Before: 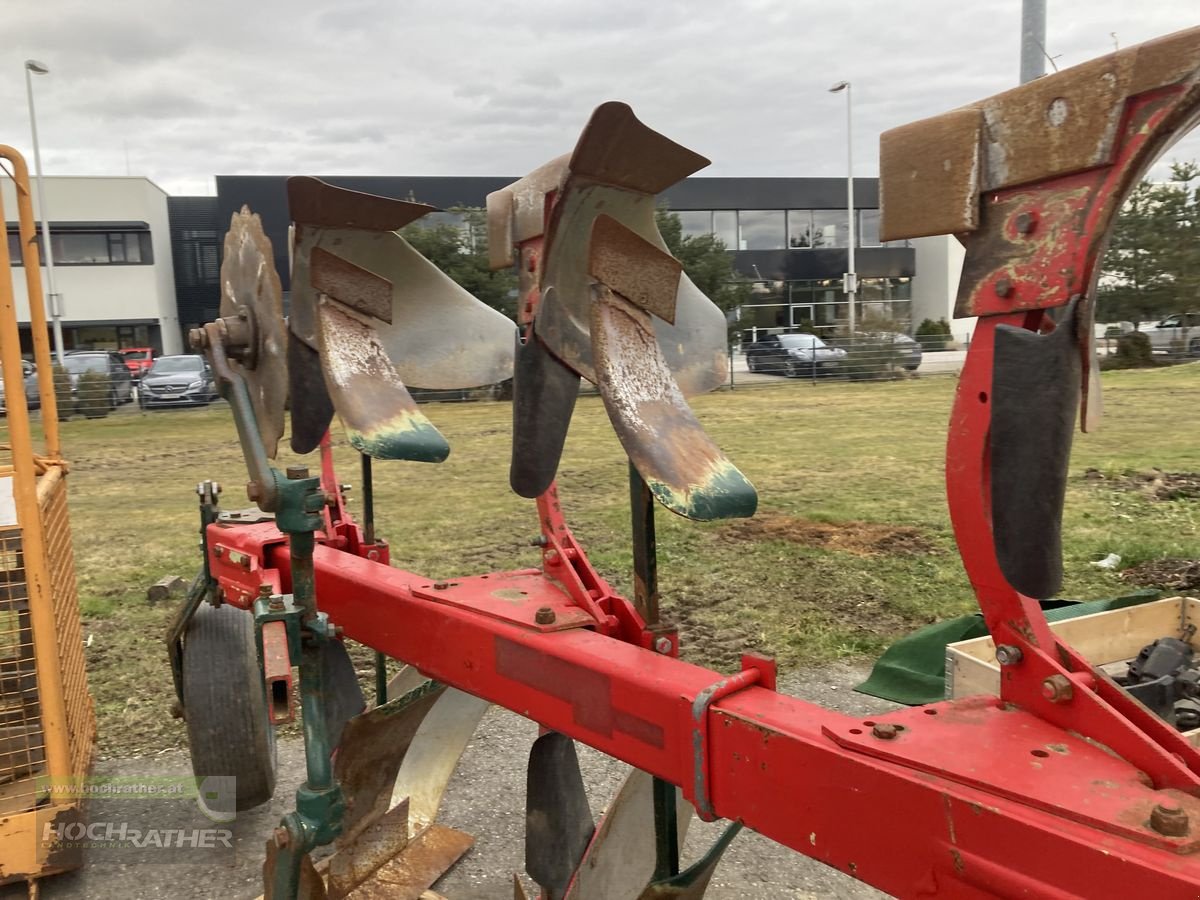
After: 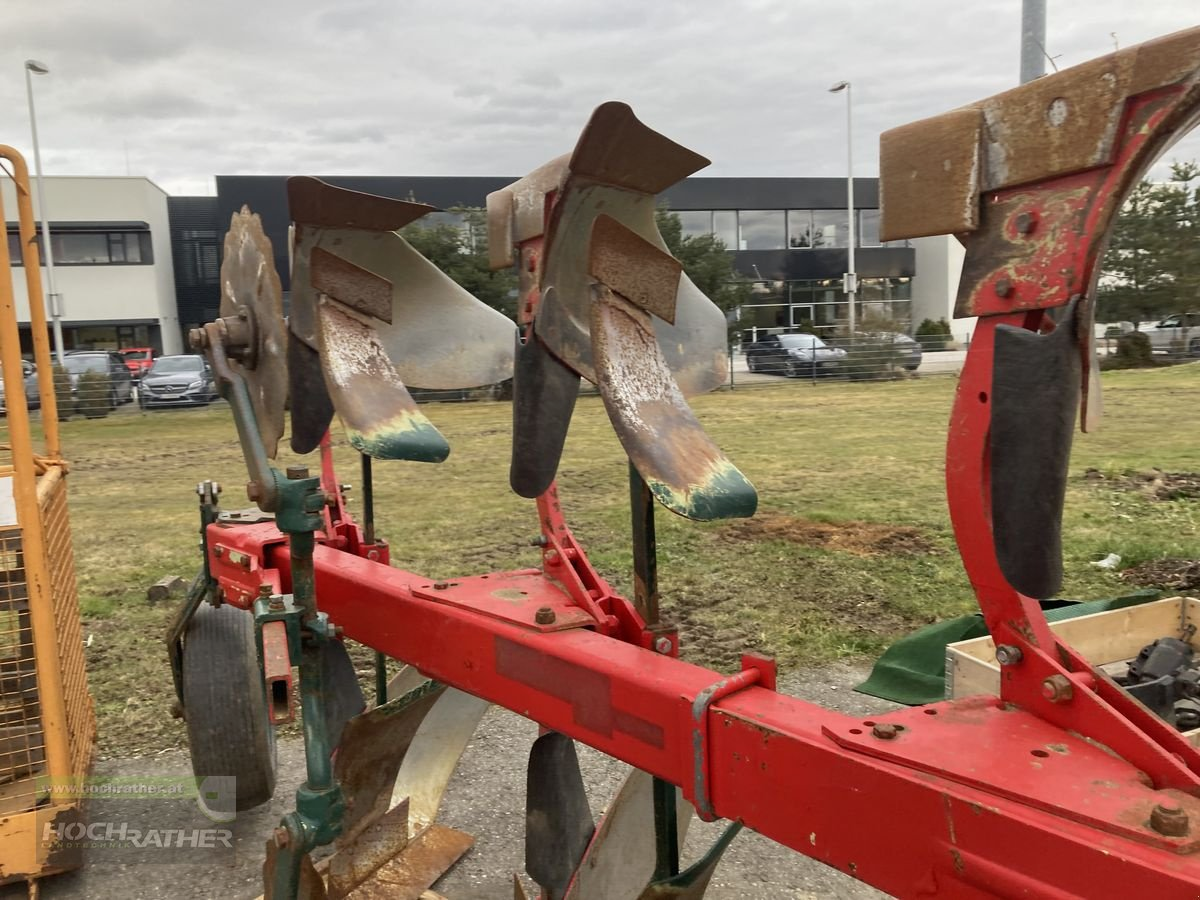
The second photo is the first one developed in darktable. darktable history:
exposure: exposure -0.065 EV, compensate exposure bias true, compensate highlight preservation false
